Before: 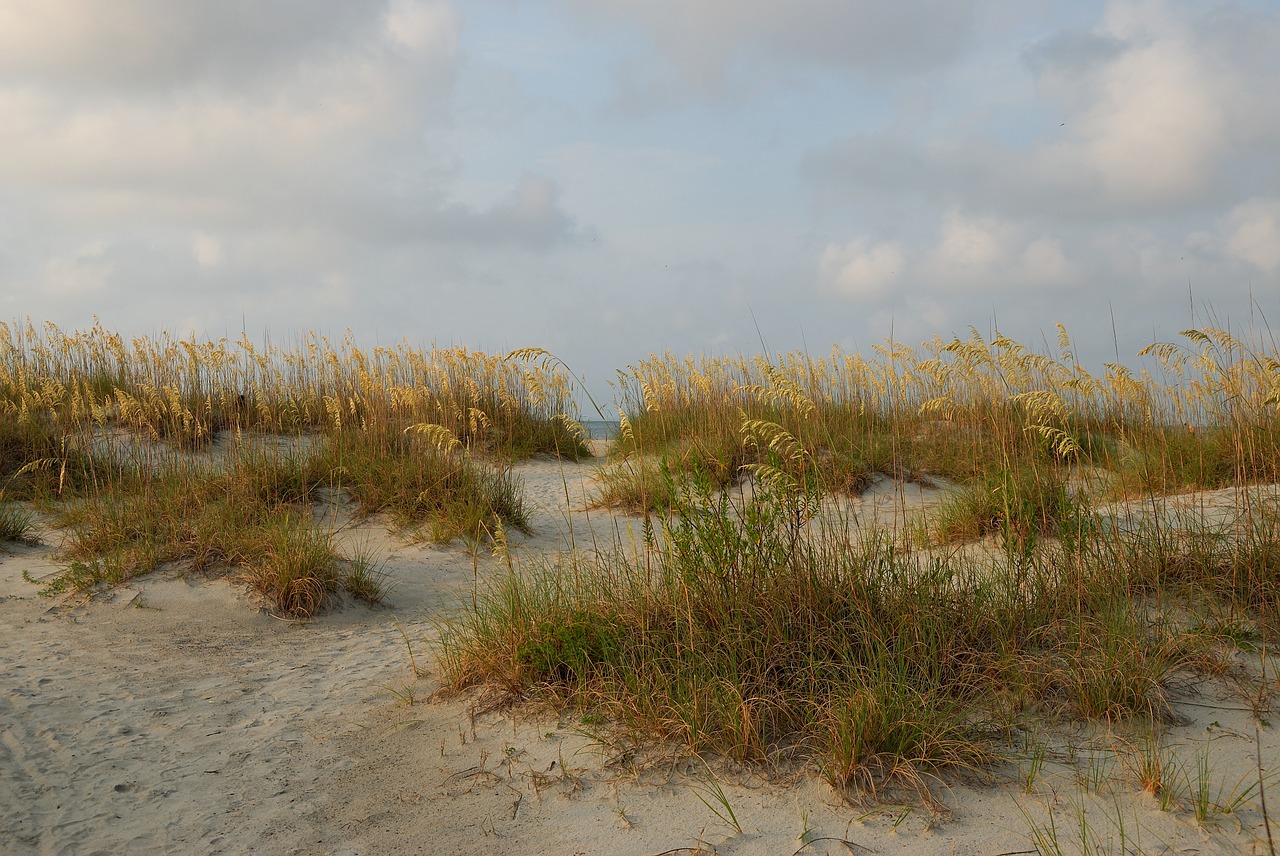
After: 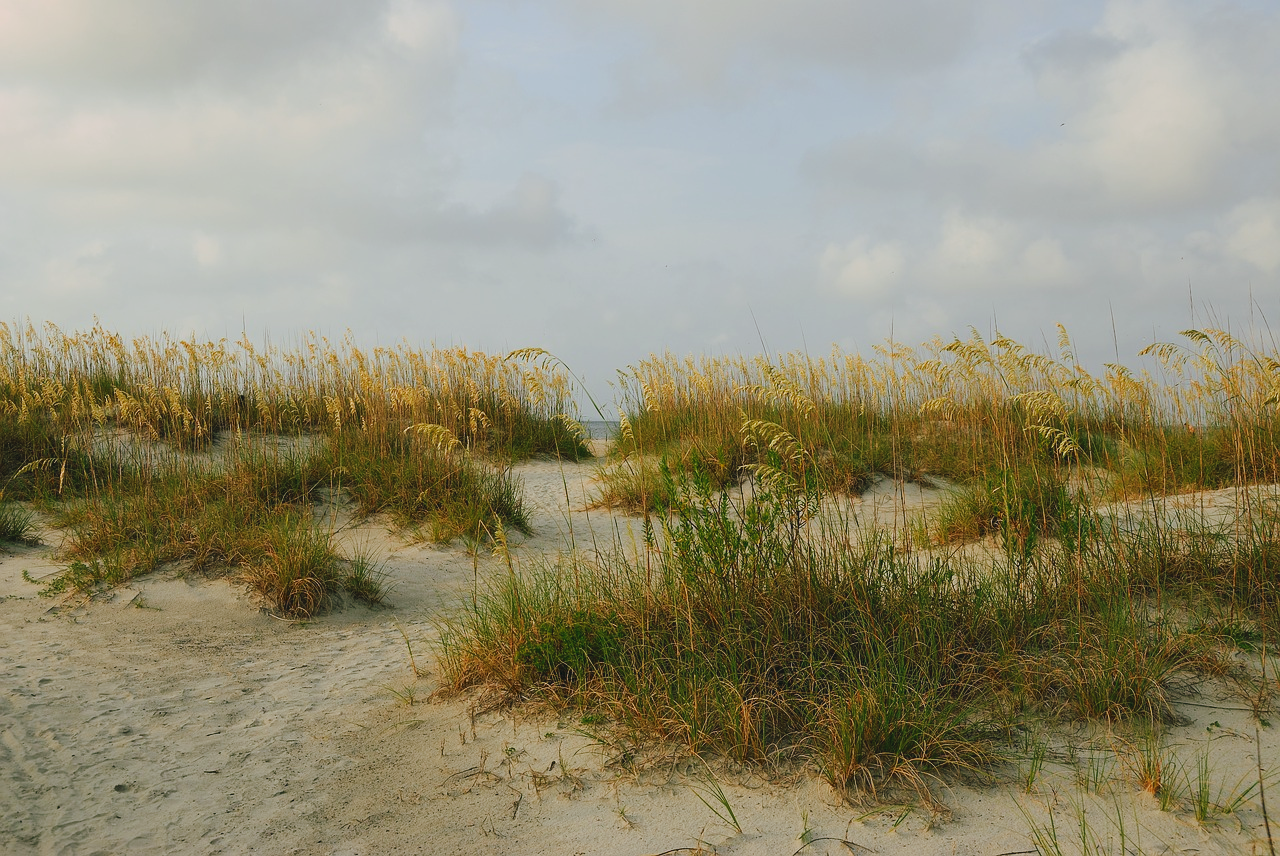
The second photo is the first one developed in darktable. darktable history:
tone curve: curves: ch0 [(0, 0) (0.003, 0.054) (0.011, 0.058) (0.025, 0.069) (0.044, 0.087) (0.069, 0.1) (0.1, 0.123) (0.136, 0.152) (0.177, 0.183) (0.224, 0.234) (0.277, 0.291) (0.335, 0.367) (0.399, 0.441) (0.468, 0.524) (0.543, 0.6) (0.623, 0.673) (0.709, 0.744) (0.801, 0.812) (0.898, 0.89) (1, 1)], preserve colors none
color look up table: target L [98.64, 96.69, 91.16, 87.86, 86.97, 87.43, 82.78, 69.01, 66.35, 60.61, 61.92, 46.1, 33.78, 16.89, 201.76, 83.21, 72.89, 69.57, 71.26, 61.04, 55.14, 48.55, 48.86, 45.79, 17.53, 2.07, 96.47, 80.2, 80.24, 76.92, 71.46, 60.05, 57.88, 57.49, 52.9, 42.95, 35.51, 41.53, 32.36, 39.82, 19.19, 15.24, 5.895, 96.85, 94.04, 64.09, 54.17, 54.51, 37.19], target a [-29.31, -36.21, -6.63, -40.39, -36.8, -55.13, -76.24, -55.14, -21.57, -61.13, -44.58, -26.88, -33.82, -23.17, 0, 5.447, -1.308, 32.26, 42.58, 1.532, 24.85, 50.11, 33.29, 62.3, 27.63, 1.269, 18.17, 5.335, 24.55, 42.17, 48.69, 71.4, 0.529, 15.36, 29.35, 66.55, 6.812, 53.68, -2.11, 34.51, 32.78, 24.27, 8.035, -32.53, -60.66, -19.97, -11.43, 1.819, -20.34], target b [66.48, 20.25, 30.18, 62.53, 32.08, 11.06, 59.8, 37.78, 59.6, 55.98, 9.364, 44.7, 36.37, 26.55, -0.001, 2.581, 29.1, 61.7, 7.29, 61.56, 33.28, 57.12, 14.34, 30, 24.92, 2.665, -10.09, -34.21, -26.02, -22.76, -36.88, -28.98, 3.08, -58.63, -20.75, 1.379, -40.1, -44.54, 5.739, -66.95, -6.326, -40.85, -12.69, -8.693, -15.27, -5.019, -44.16, -15.44, -10.93], num patches 49
